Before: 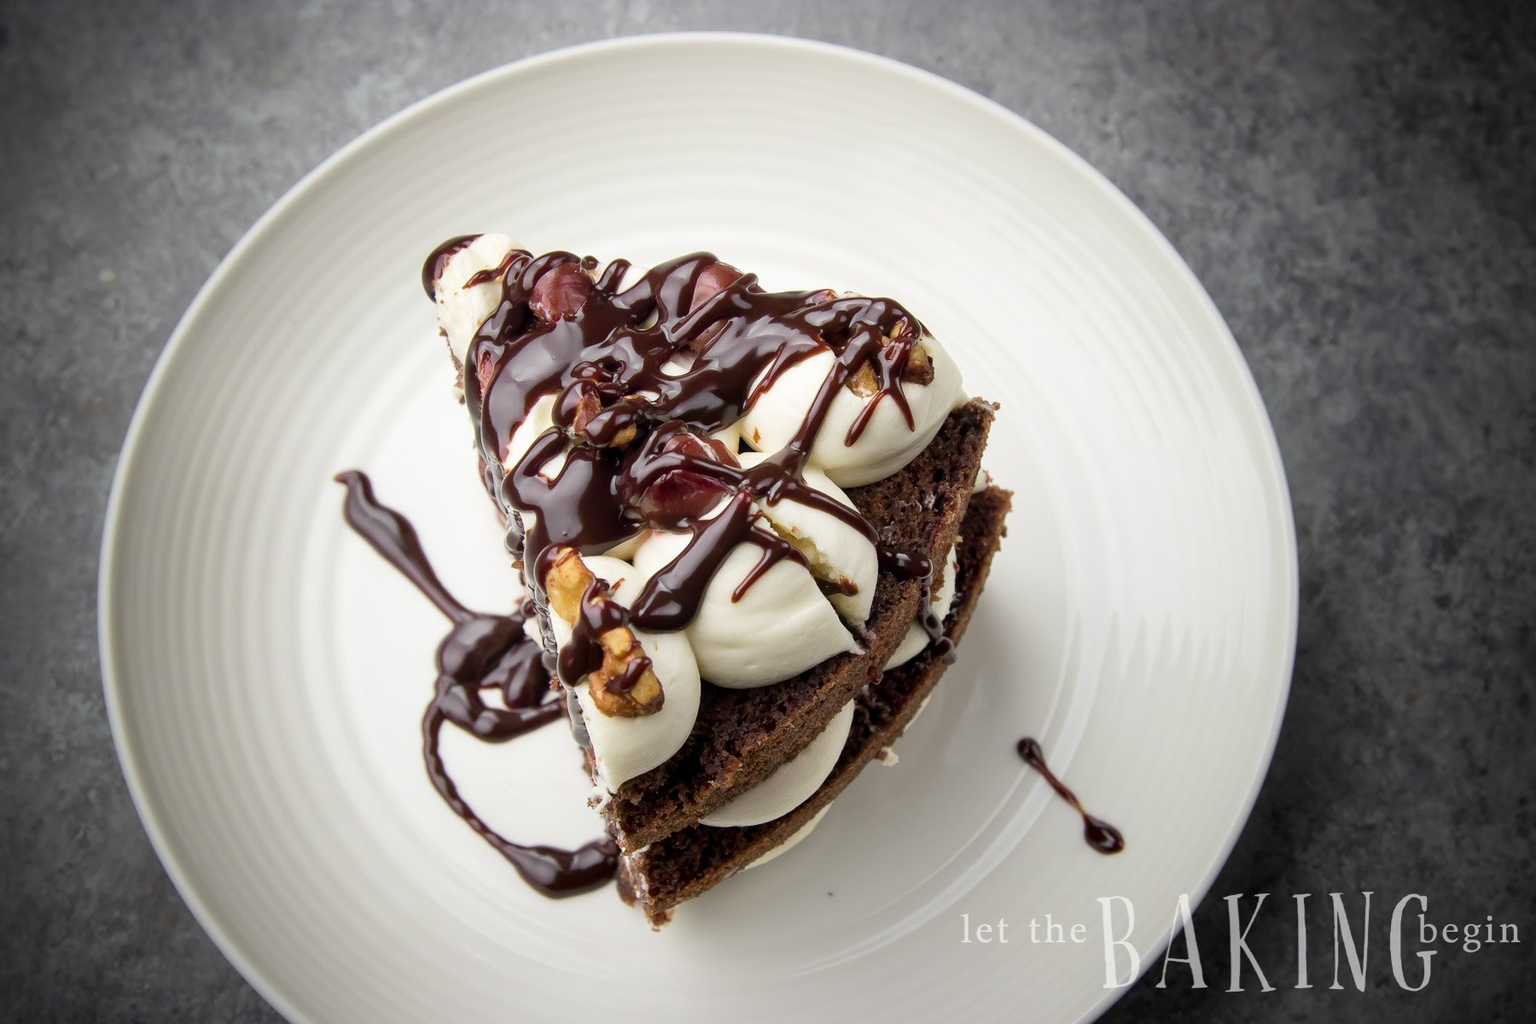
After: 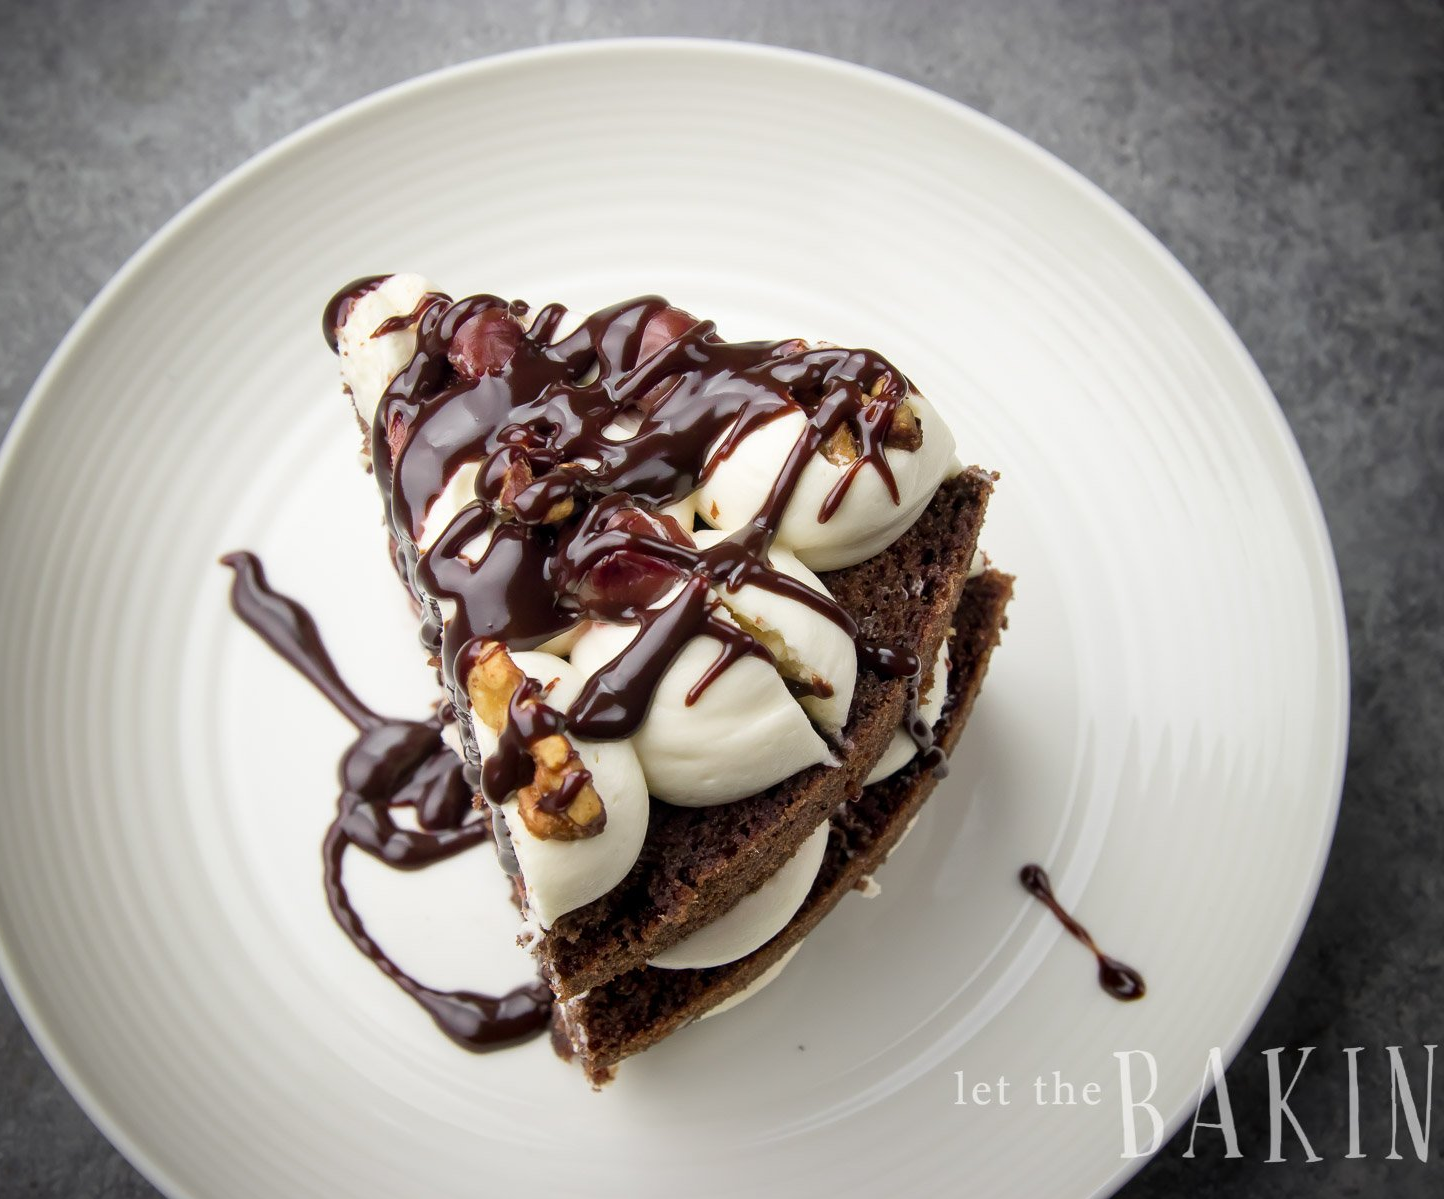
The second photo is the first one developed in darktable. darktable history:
crop and rotate: left 9.598%, right 10.167%
